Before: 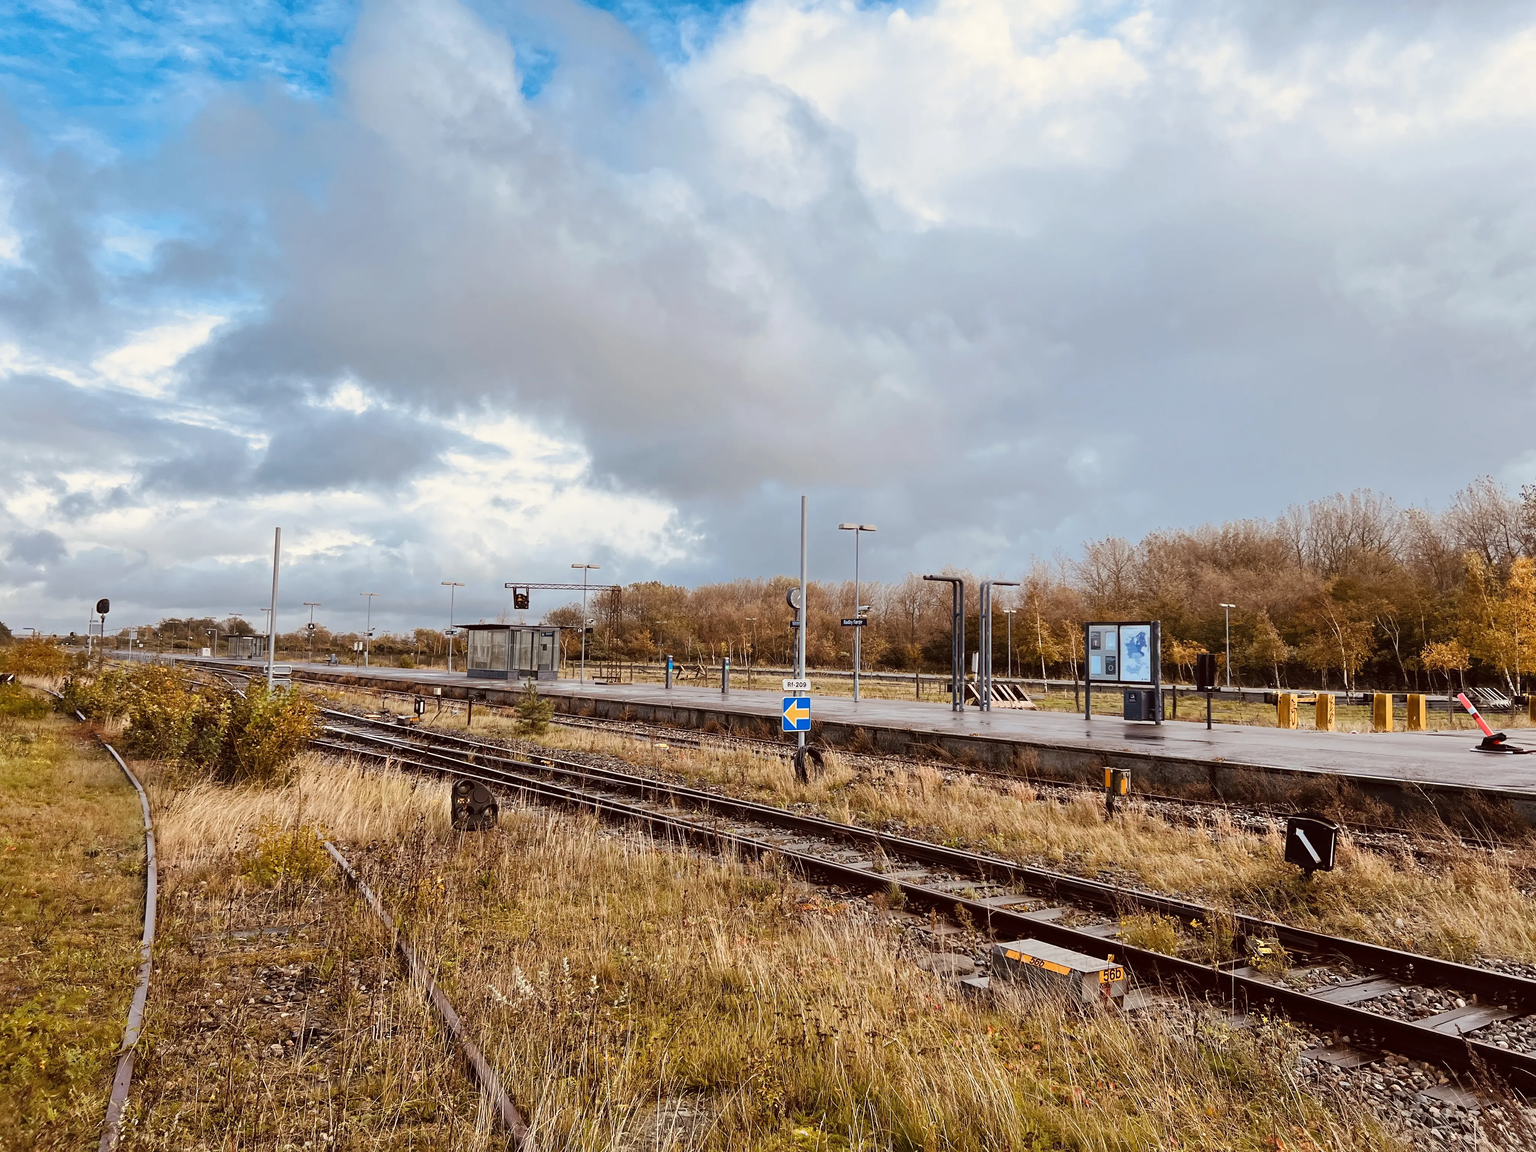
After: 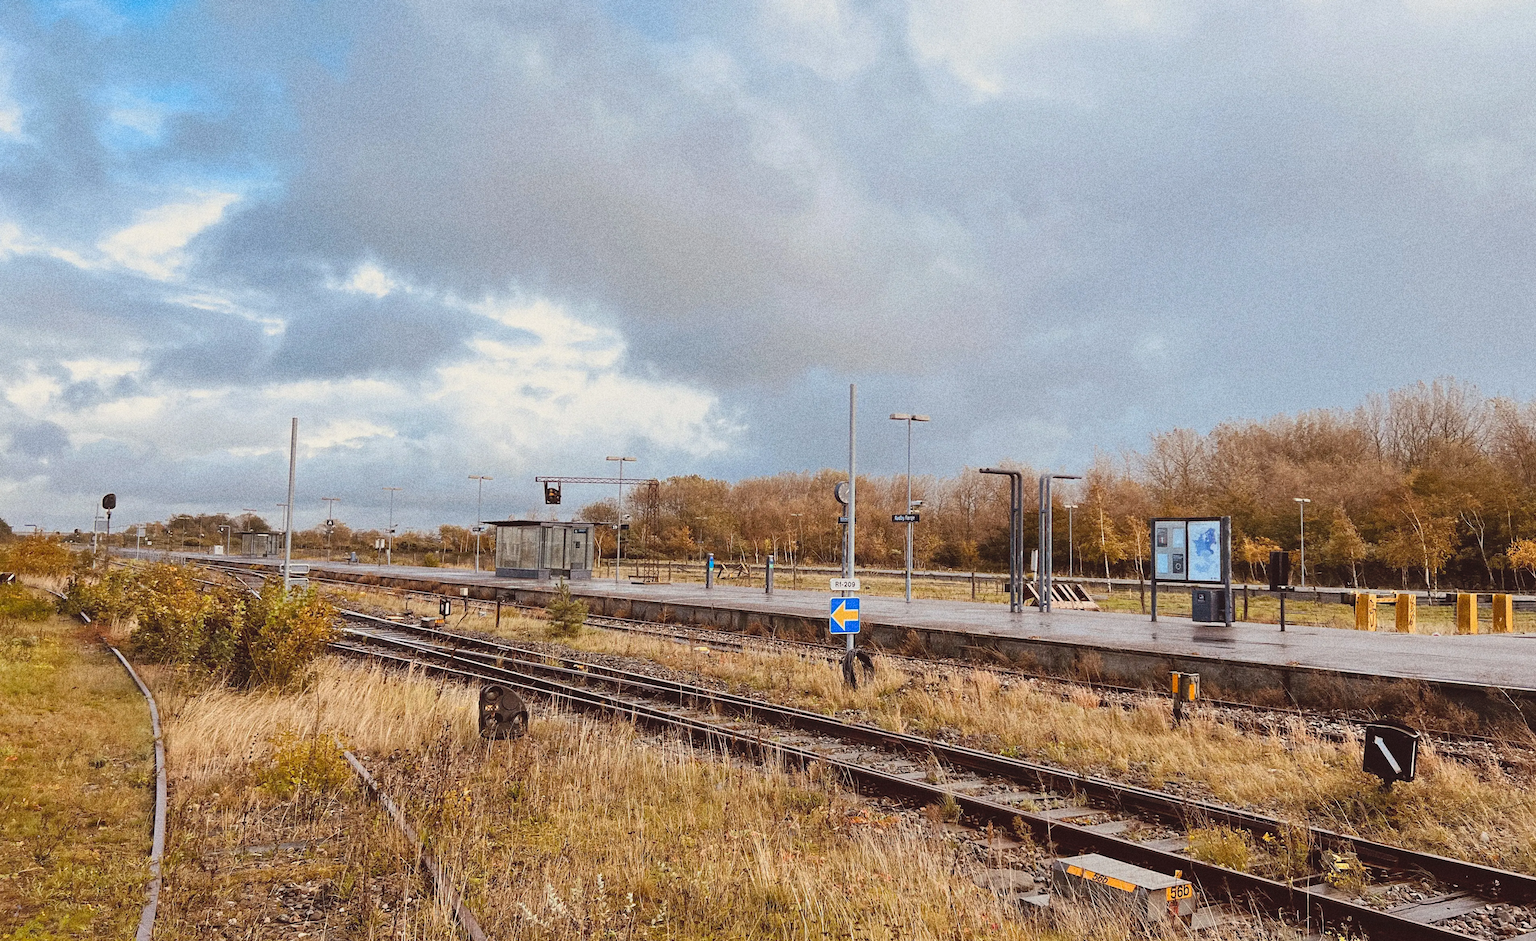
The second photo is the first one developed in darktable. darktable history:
crop and rotate: angle 0.03°, top 11.643%, right 5.651%, bottom 11.189%
contrast brightness saturation: contrast -0.1, brightness 0.05, saturation 0.08
grain: strength 49.07%
